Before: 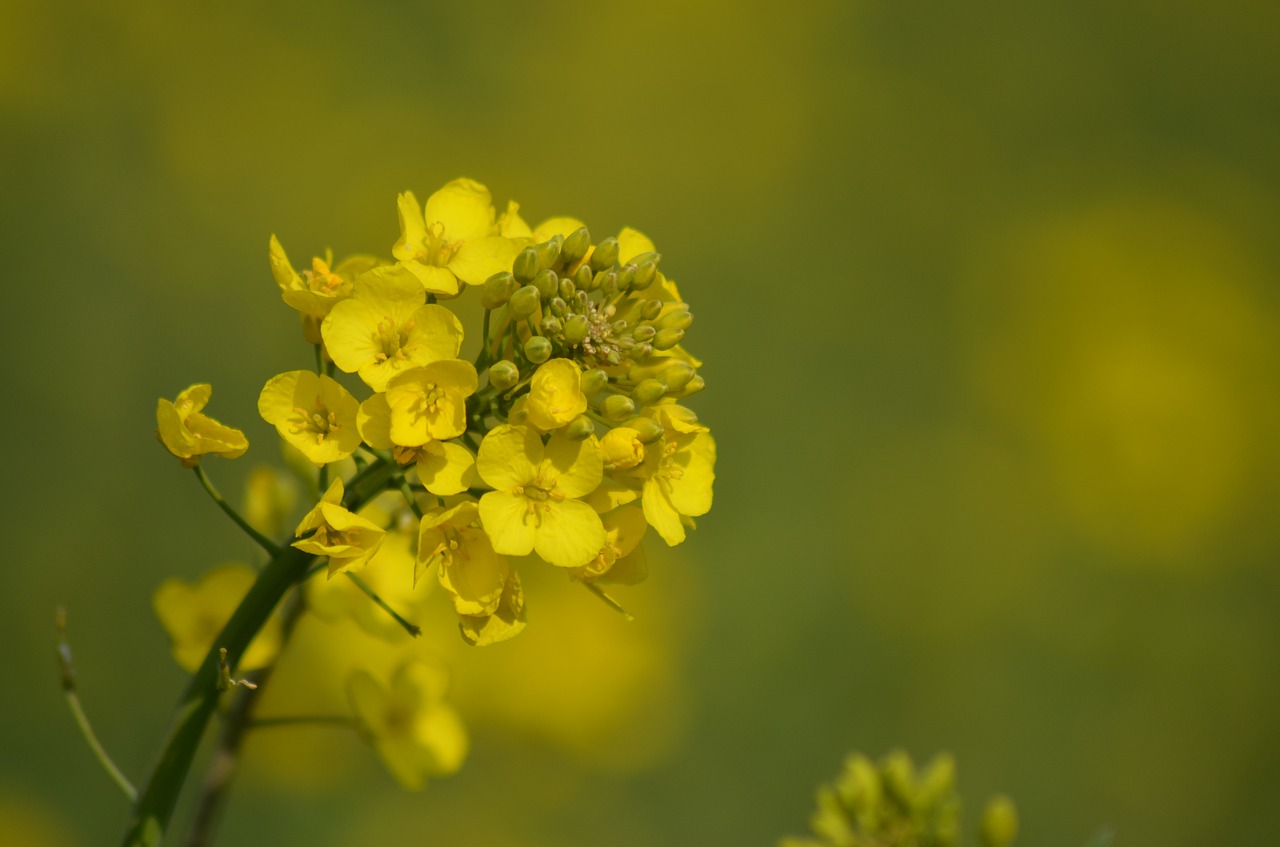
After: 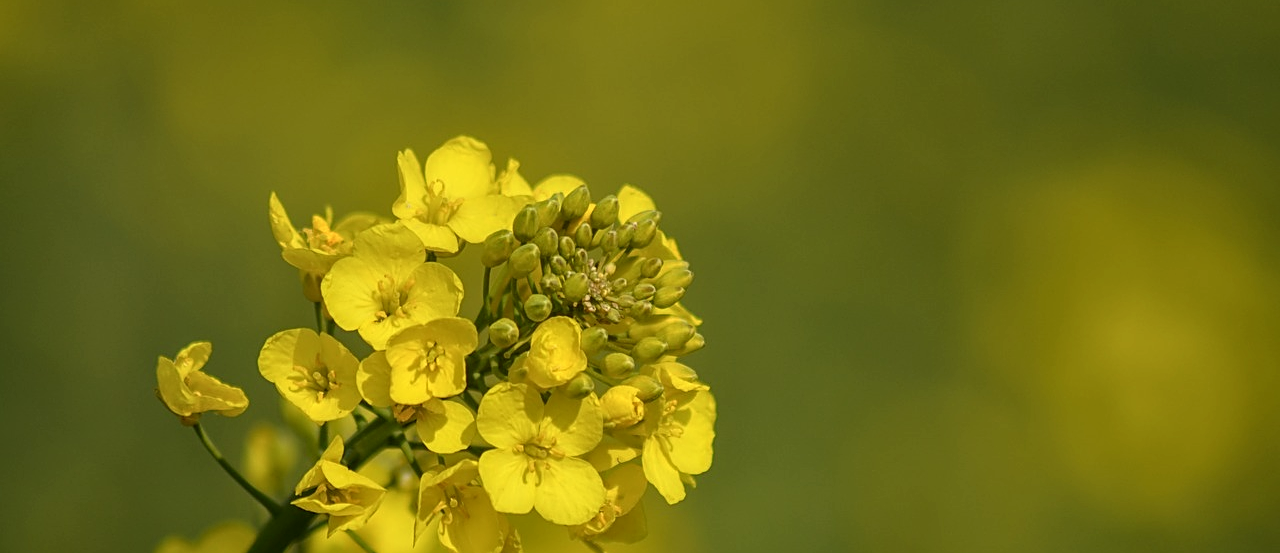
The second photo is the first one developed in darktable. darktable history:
local contrast: detail 130%
sharpen: amount 0.497
crop and rotate: top 4.971%, bottom 29.662%
